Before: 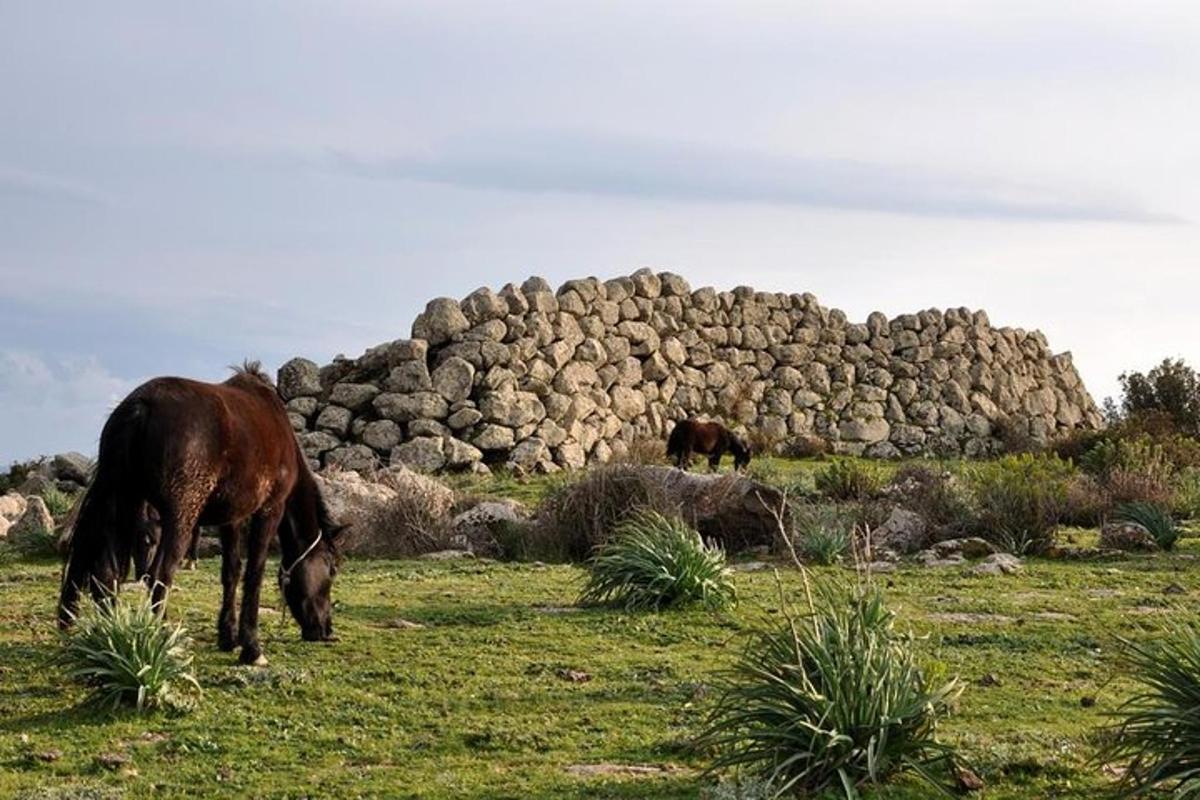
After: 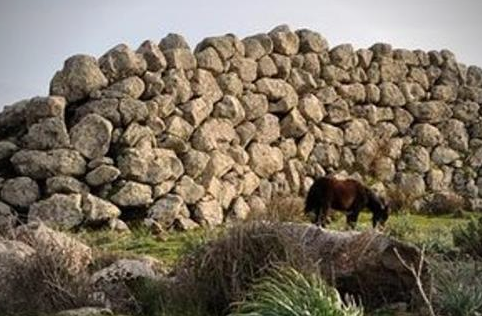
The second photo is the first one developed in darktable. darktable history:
crop: left 30.2%, top 30.432%, right 29.623%, bottom 30.018%
vignetting: brightness -0.575, width/height ratio 1.09
